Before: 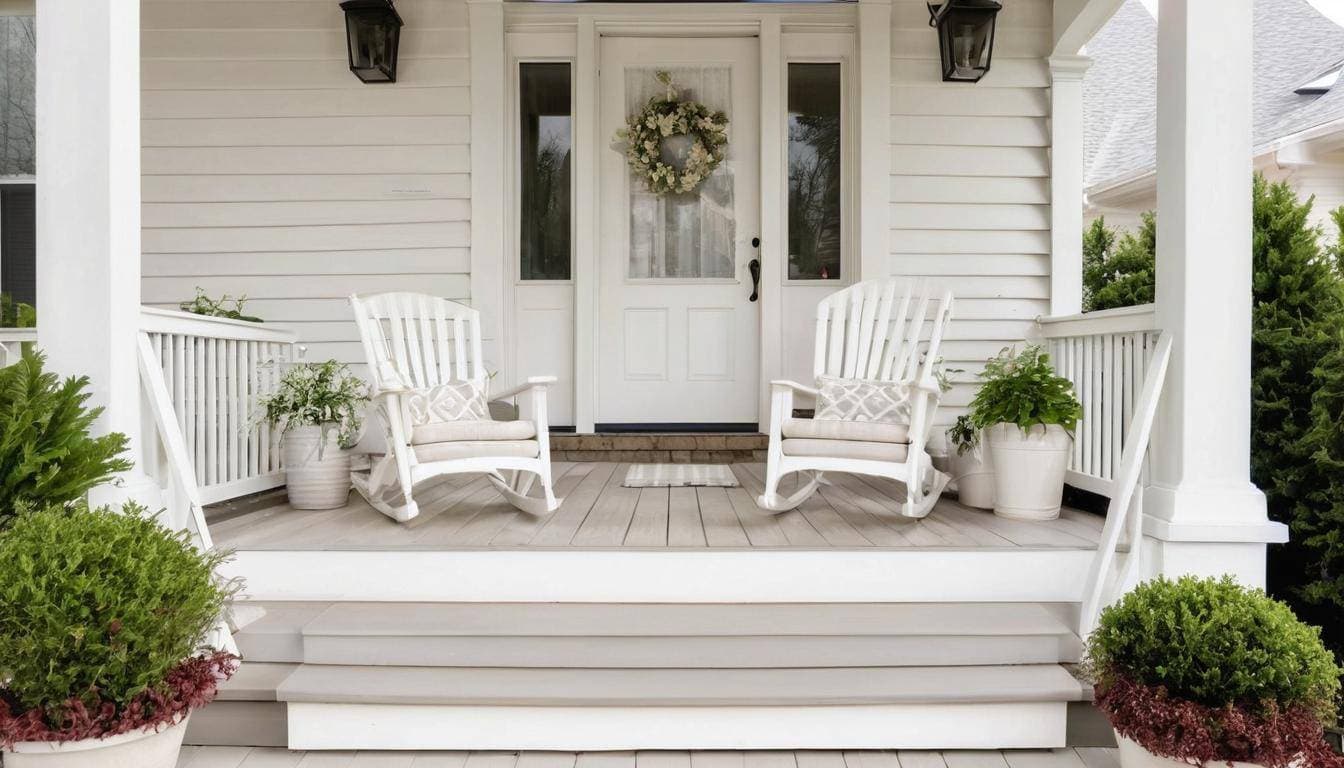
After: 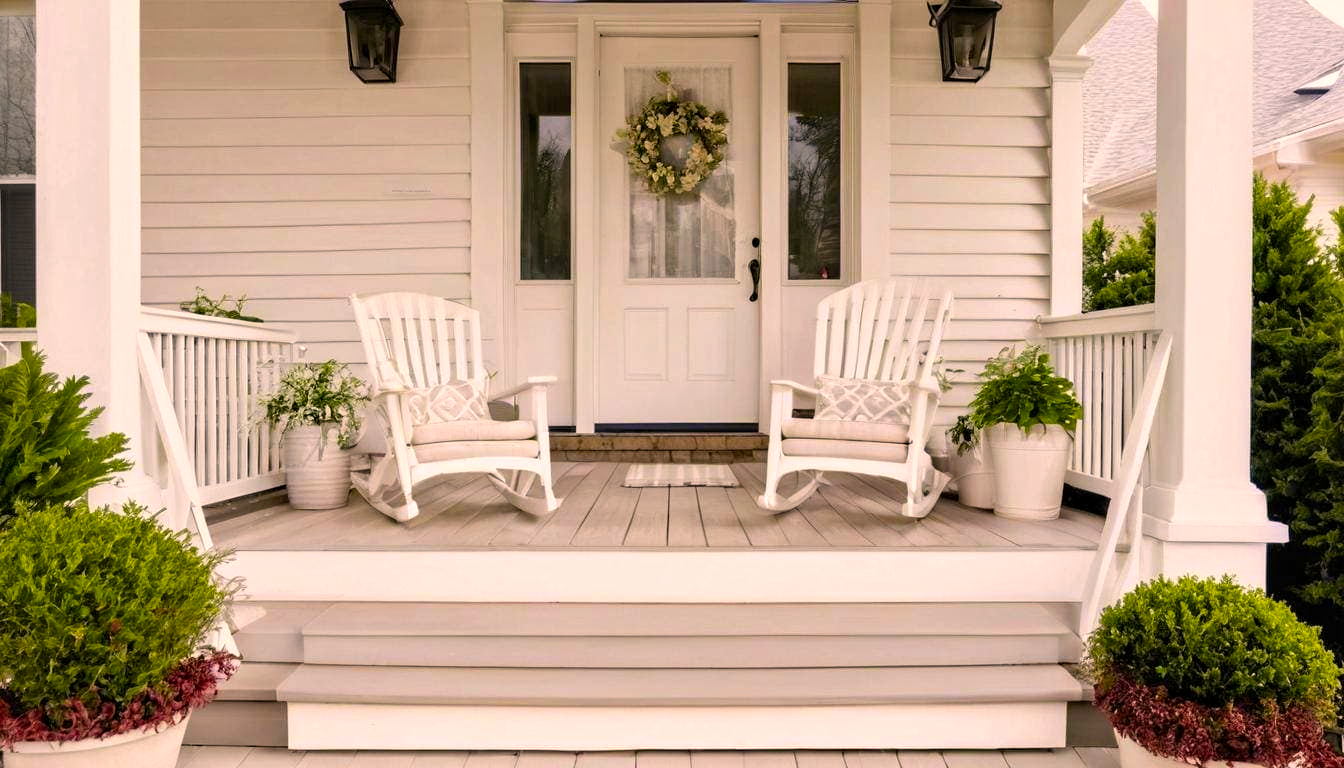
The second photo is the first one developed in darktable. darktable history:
color balance rgb: linear chroma grading › global chroma 15%, perceptual saturation grading › global saturation 30%
color correction: highlights a* 11.96, highlights b* 11.58
contrast equalizer: y [[0.5, 0.501, 0.532, 0.538, 0.54, 0.541], [0.5 ×6], [0.5 ×6], [0 ×6], [0 ×6]]
